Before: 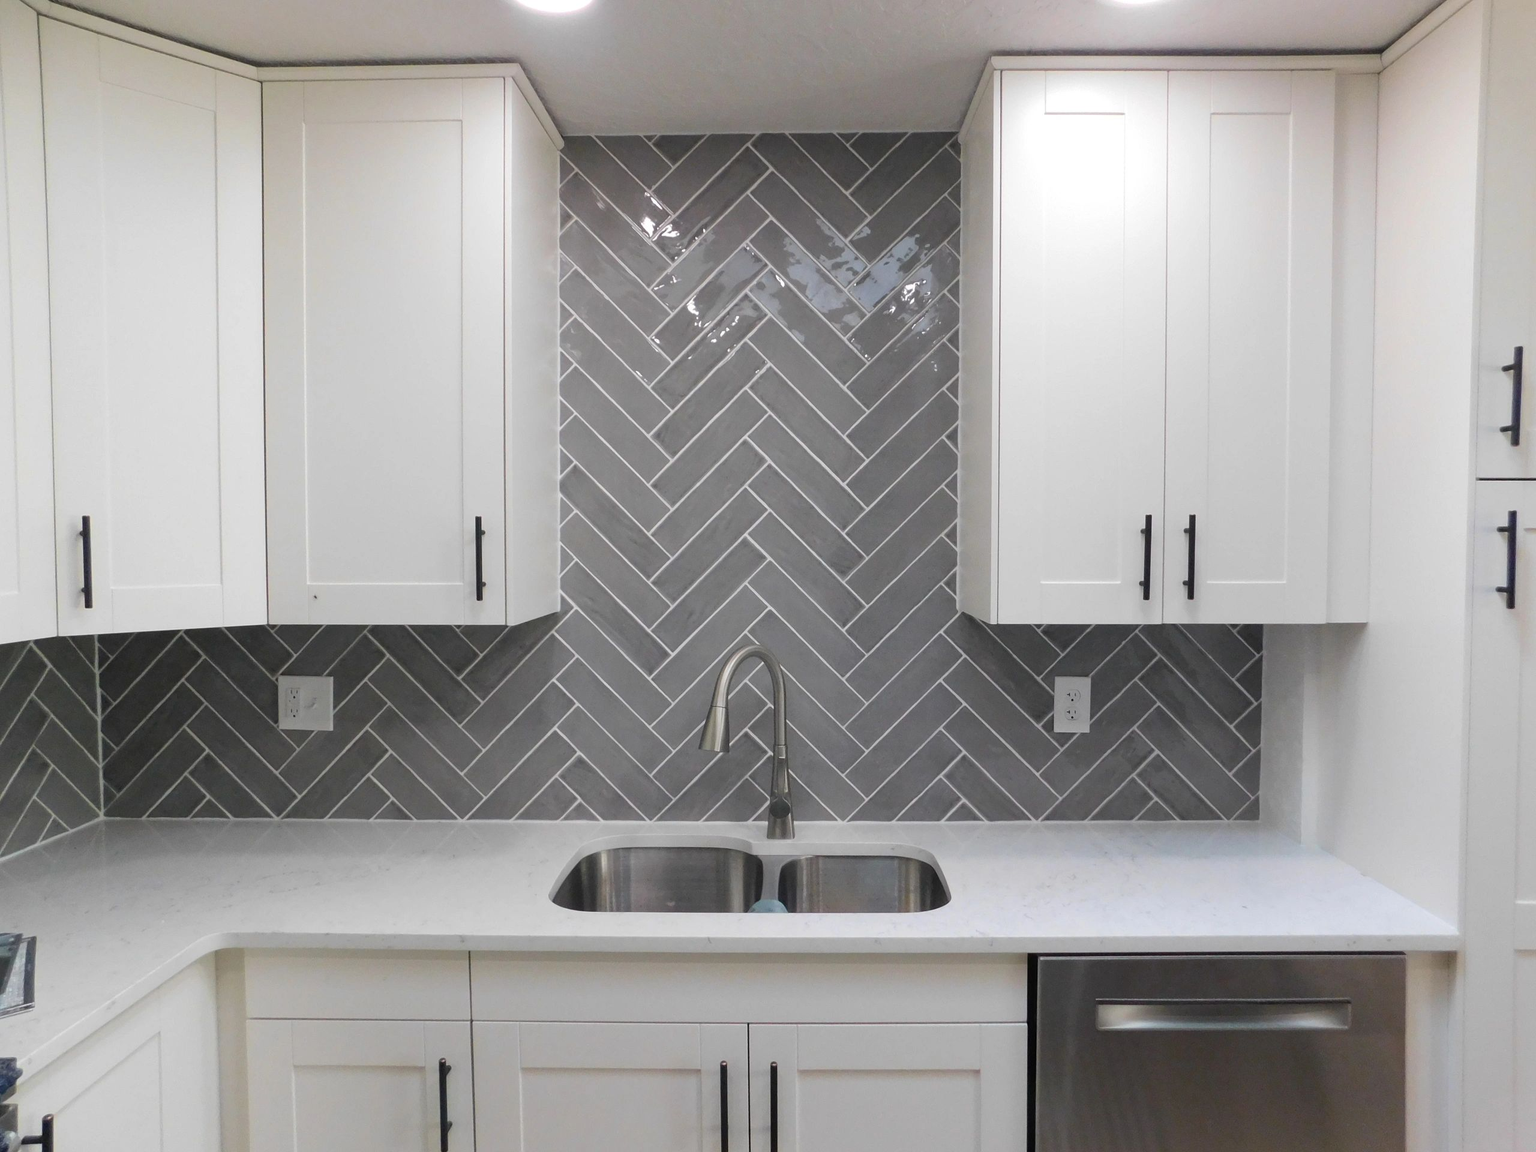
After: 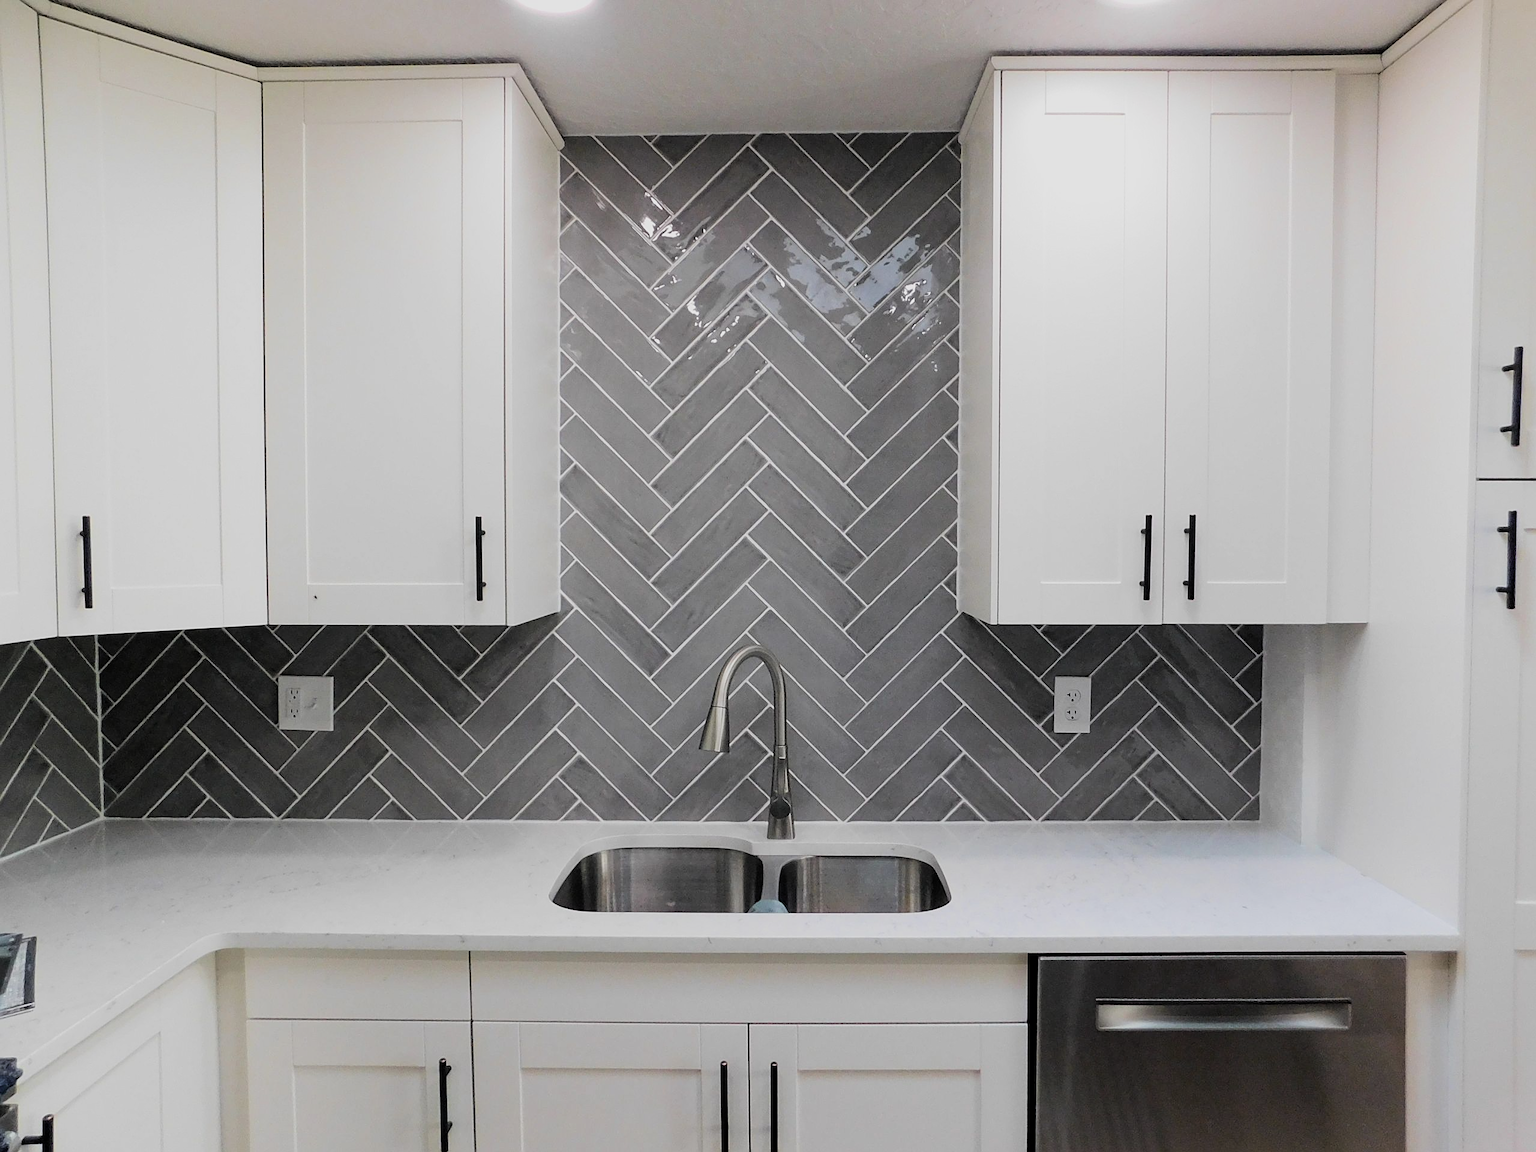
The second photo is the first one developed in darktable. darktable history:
filmic rgb: black relative exposure -7.5 EV, white relative exposure 5 EV, hardness 3.32, contrast 1.3
sharpen: on, module defaults
